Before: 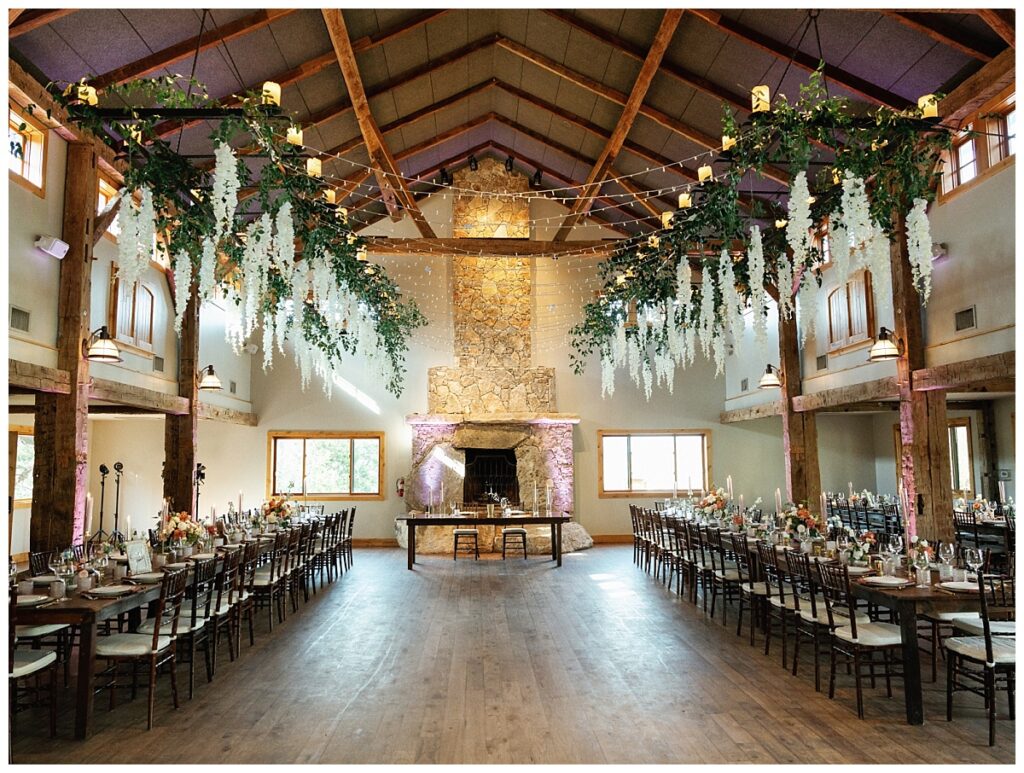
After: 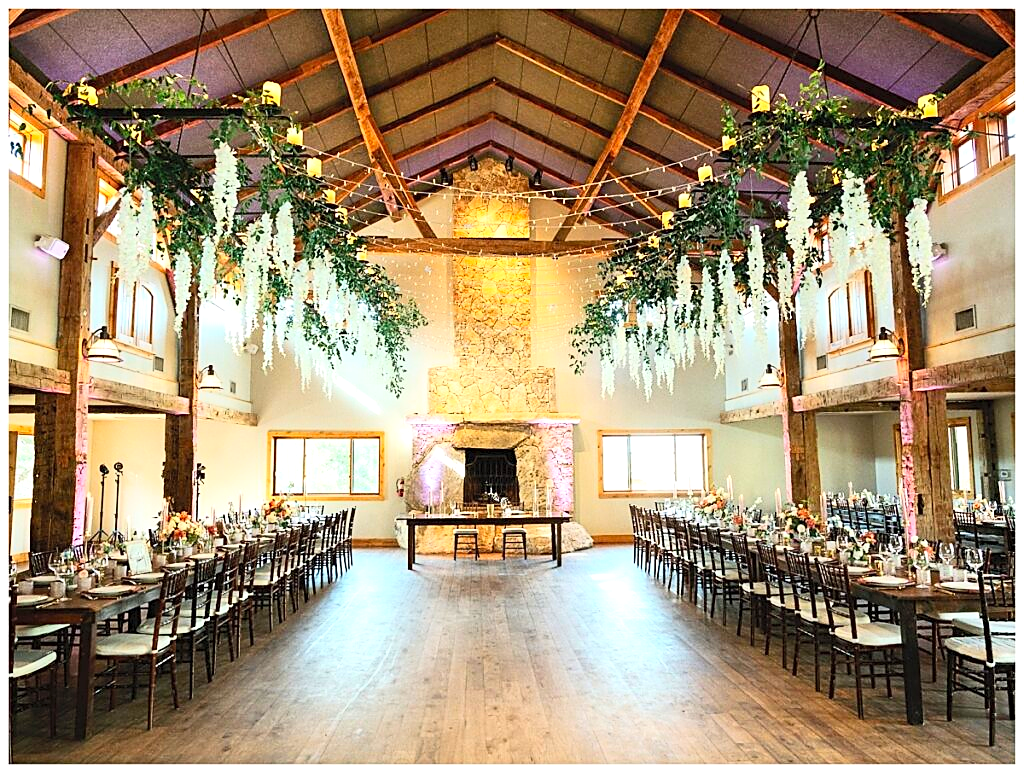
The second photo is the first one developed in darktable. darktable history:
contrast brightness saturation: contrast 0.243, brightness 0.266, saturation 0.391
exposure: exposure 0.363 EV, compensate highlight preservation false
sharpen: on, module defaults
